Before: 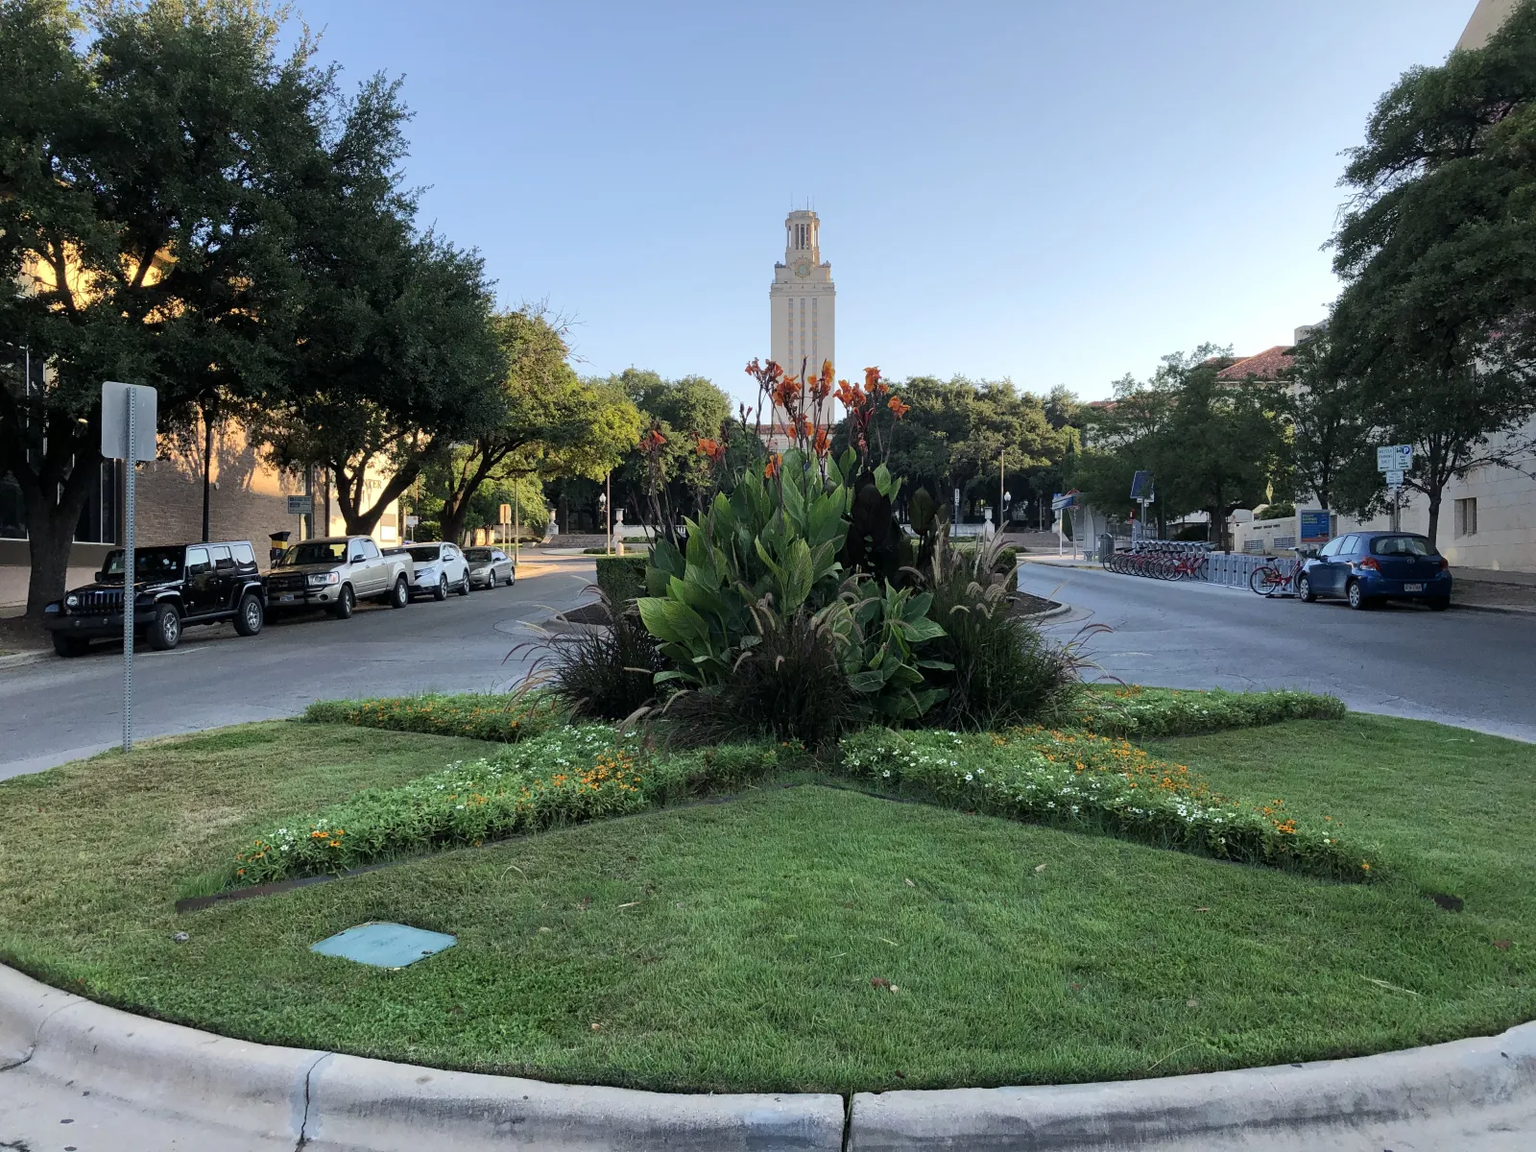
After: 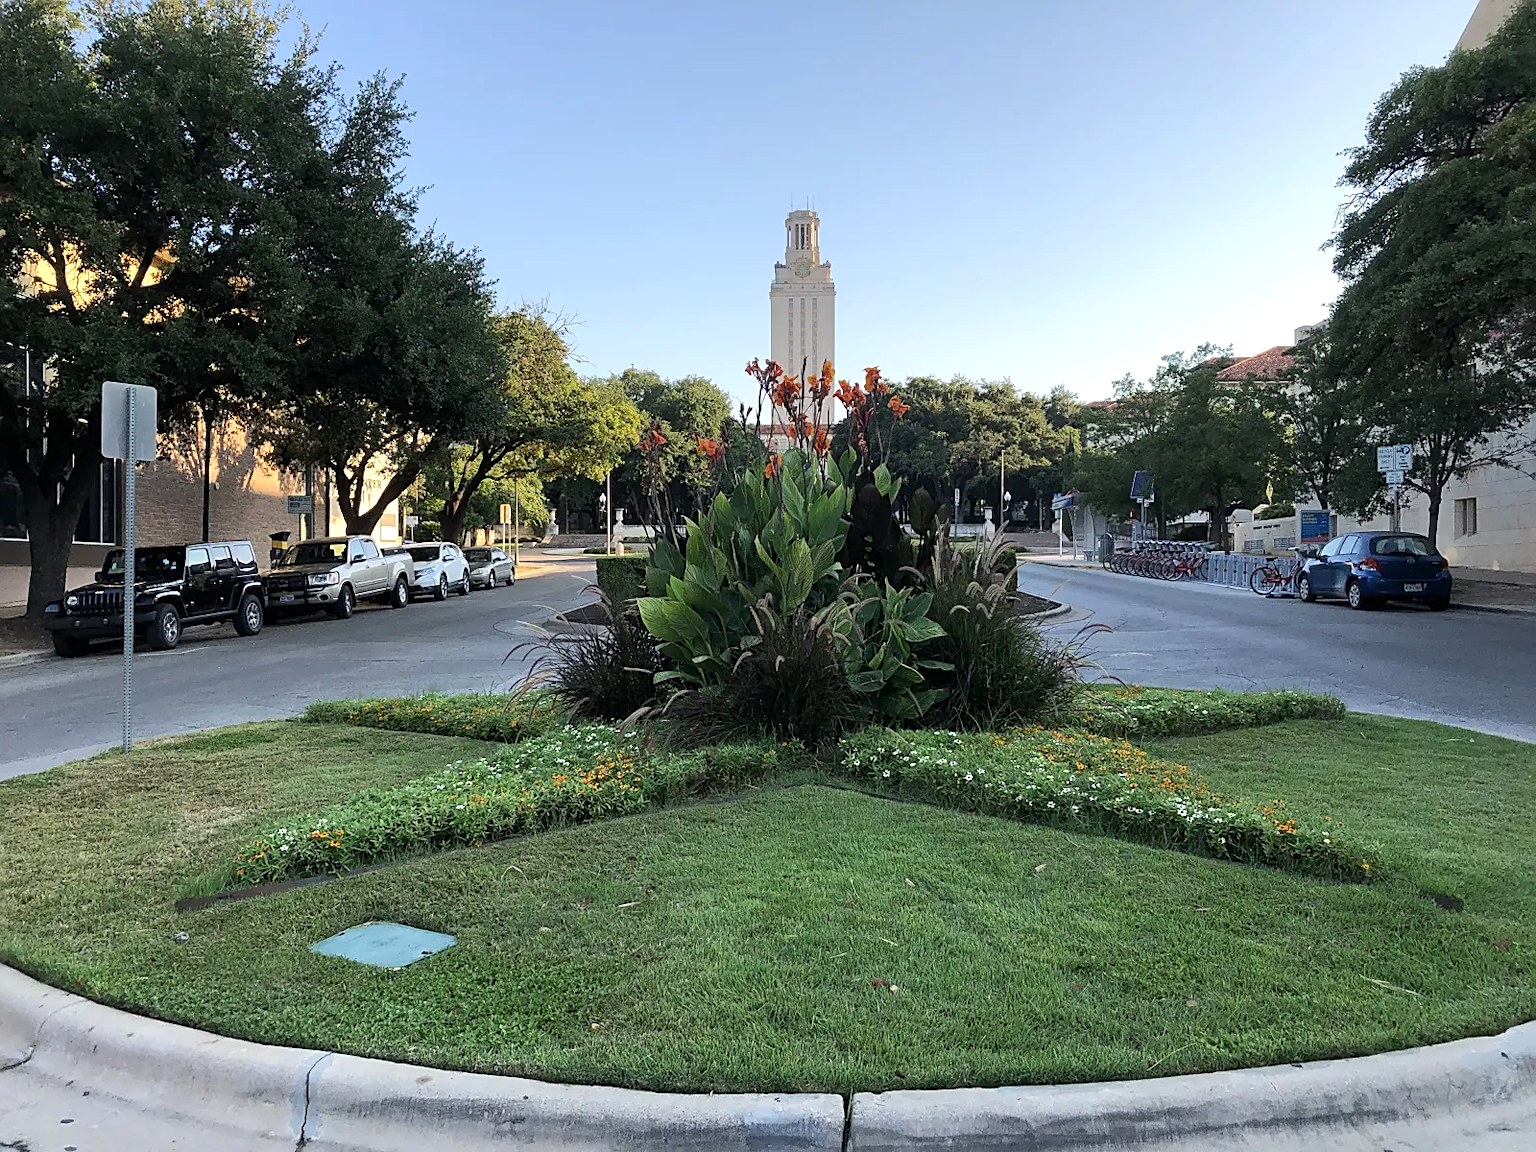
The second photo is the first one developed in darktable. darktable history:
exposure: exposure 0.196 EV, compensate highlight preservation false
sharpen: on, module defaults
tone equalizer: on, module defaults
